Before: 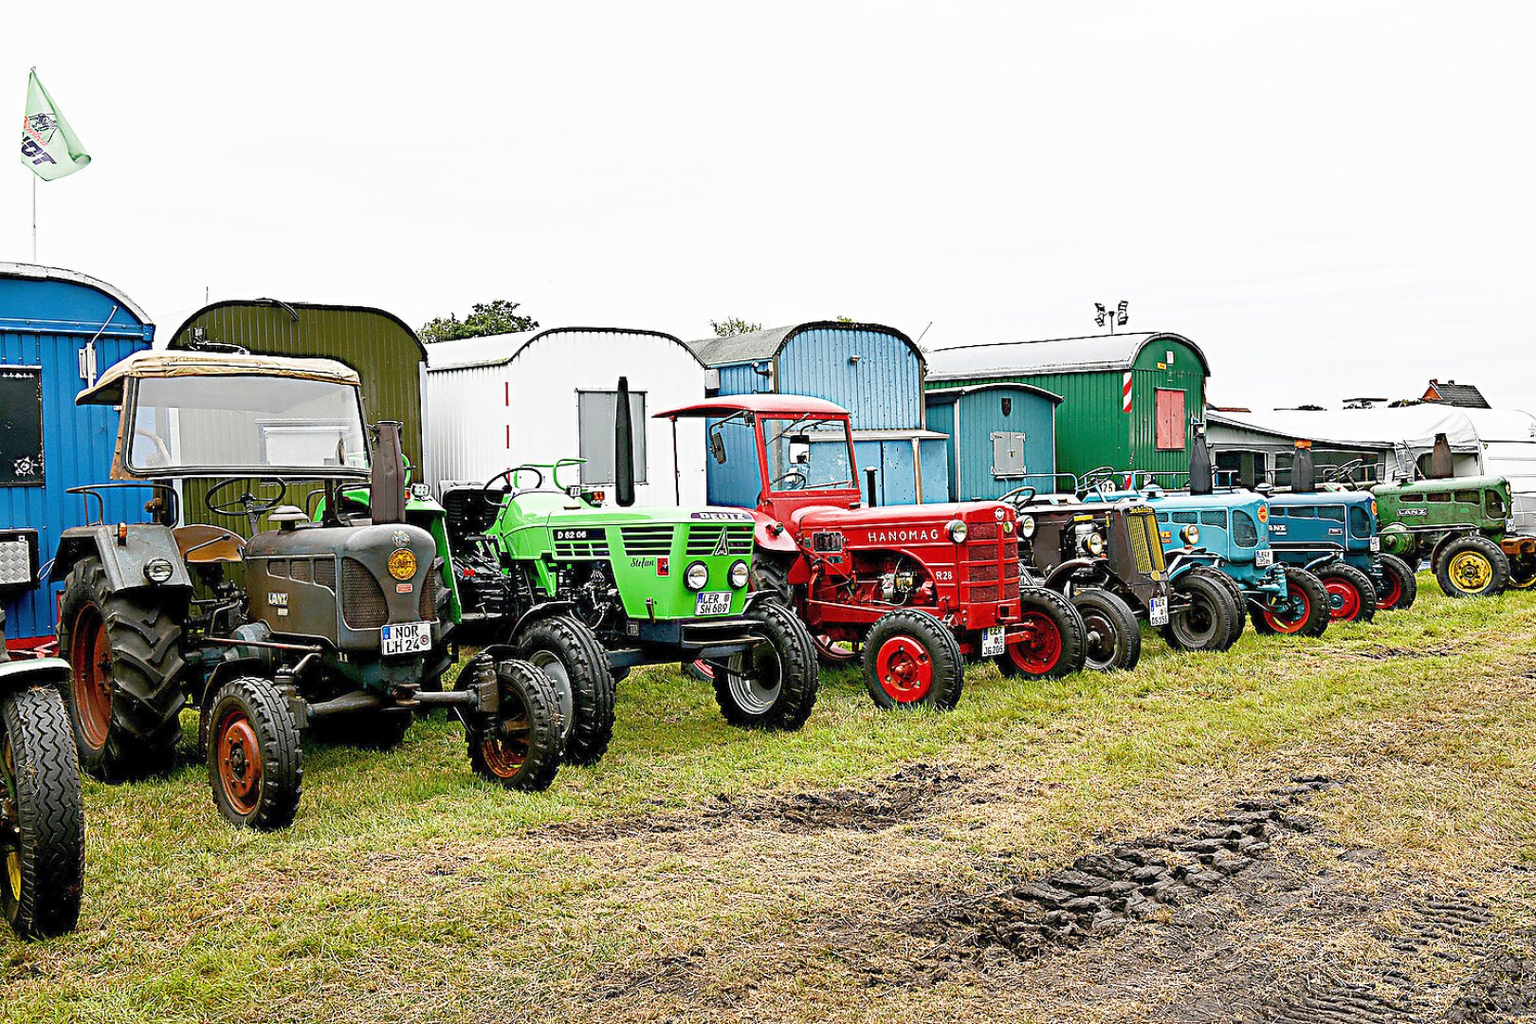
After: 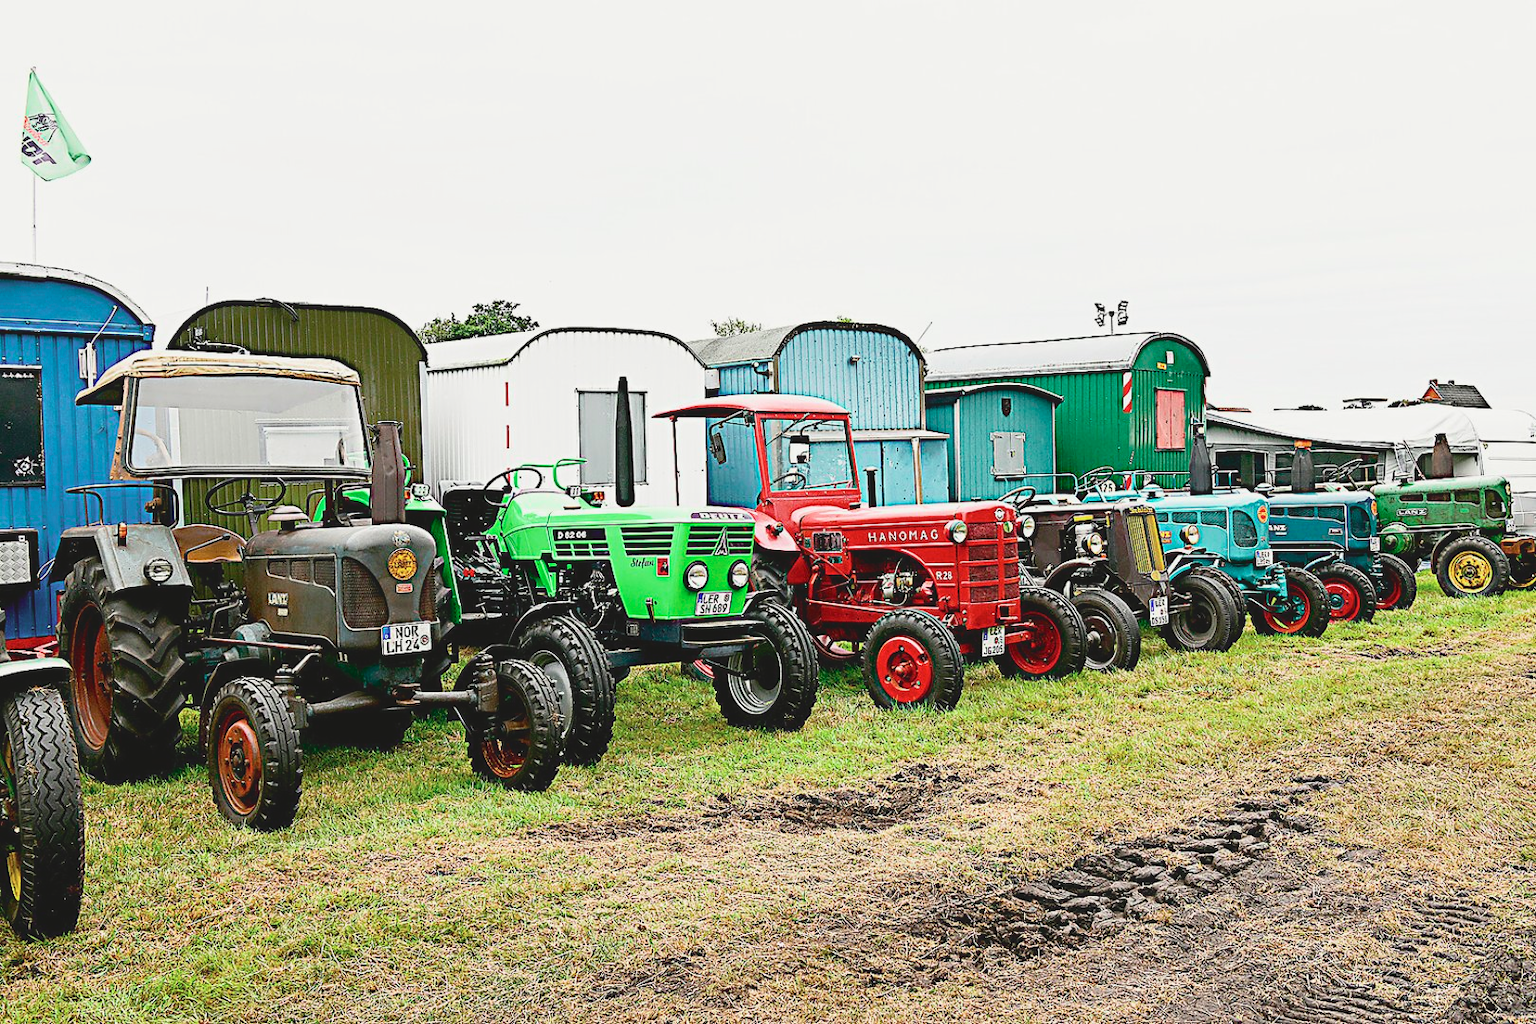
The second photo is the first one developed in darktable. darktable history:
contrast brightness saturation: saturation -0.04
tone curve: curves: ch0 [(0, 0.087) (0.175, 0.178) (0.466, 0.498) (0.715, 0.764) (1, 0.961)]; ch1 [(0, 0) (0.437, 0.398) (0.476, 0.466) (0.505, 0.505) (0.534, 0.544) (0.612, 0.605) (0.641, 0.643) (1, 1)]; ch2 [(0, 0) (0.359, 0.379) (0.427, 0.453) (0.489, 0.495) (0.531, 0.534) (0.579, 0.579) (1, 1)], color space Lab, independent channels, preserve colors none
